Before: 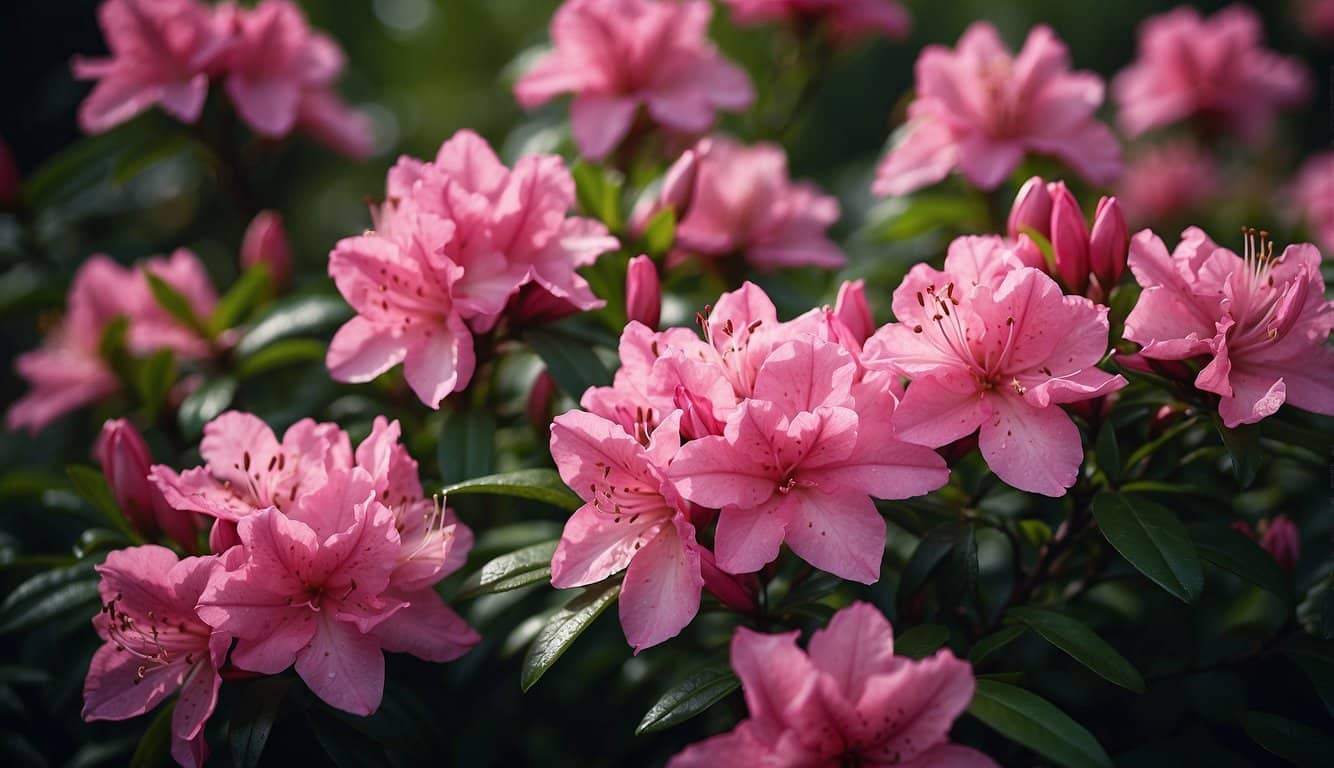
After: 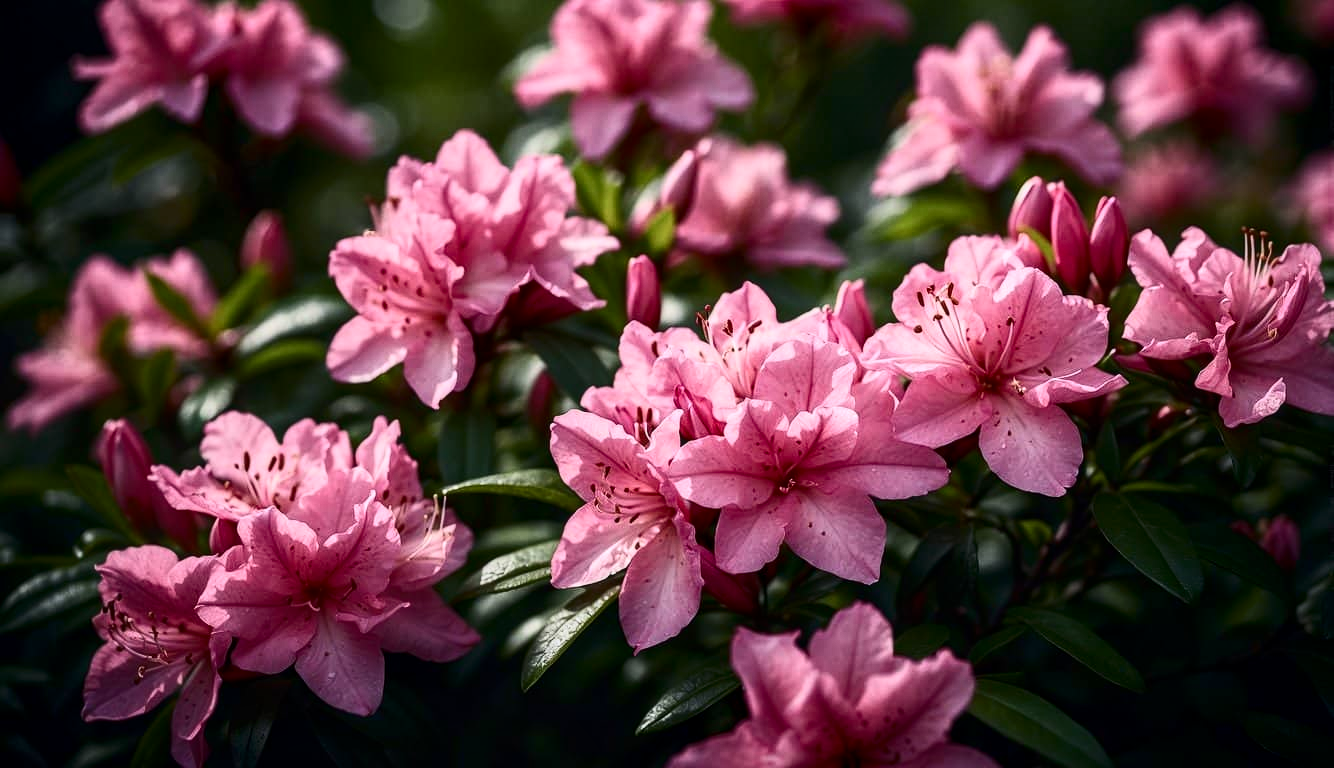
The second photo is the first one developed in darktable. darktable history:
local contrast: on, module defaults
contrast brightness saturation: contrast 0.28
